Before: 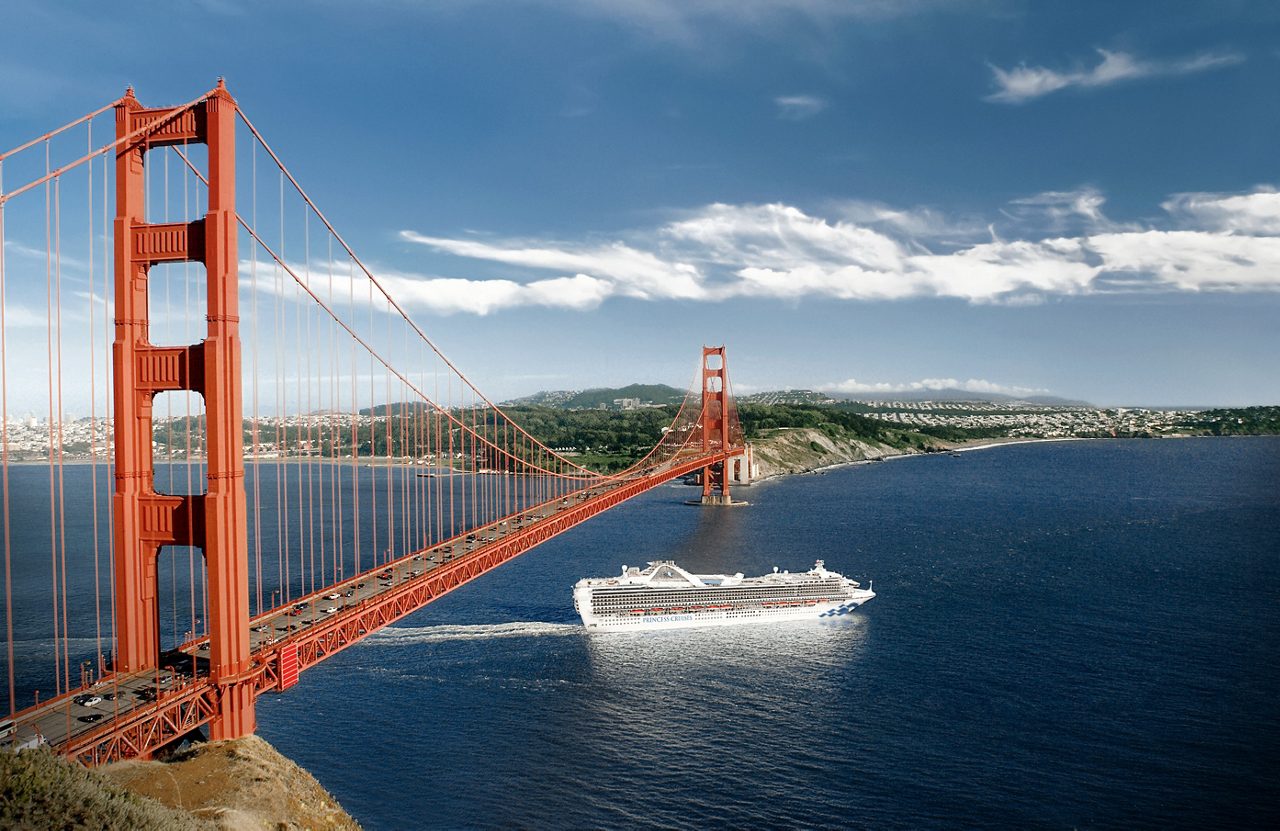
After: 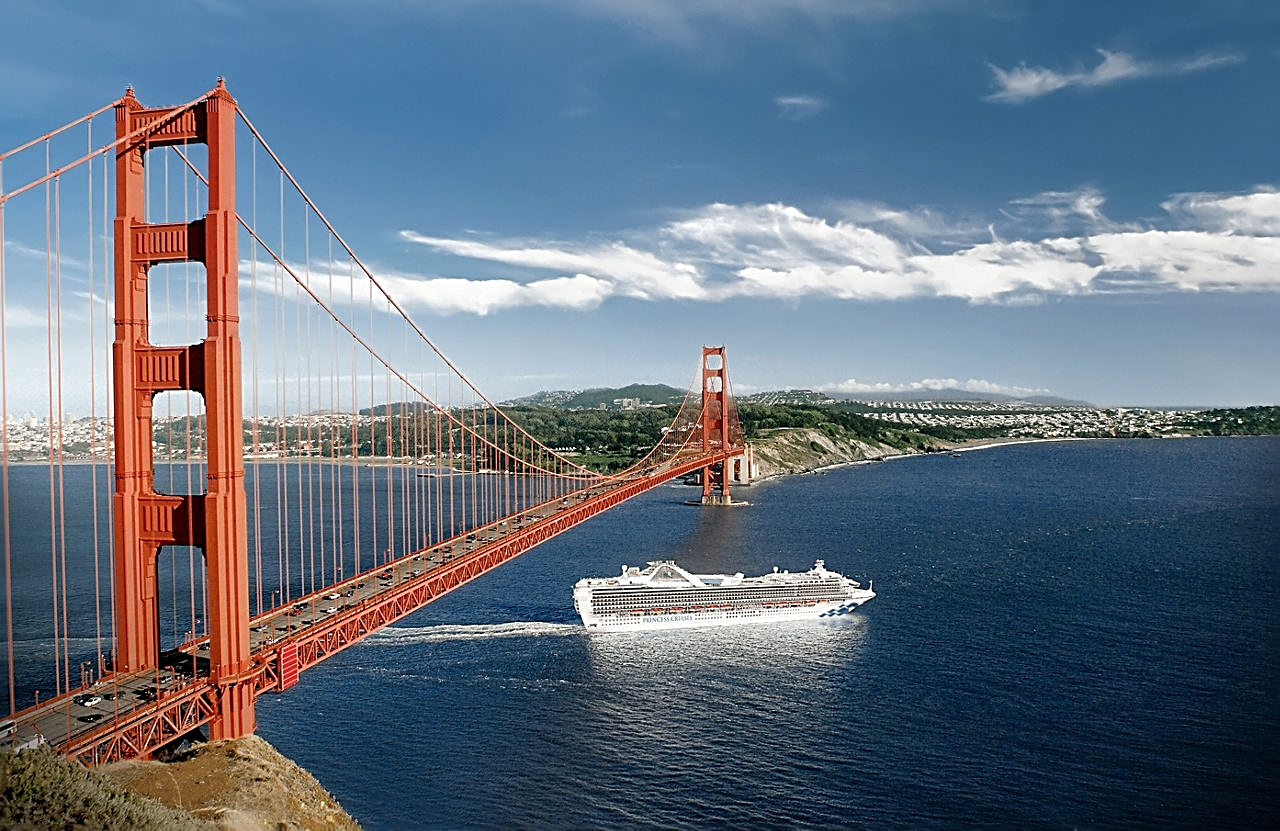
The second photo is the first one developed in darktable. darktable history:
sharpen: radius 2.531, amount 0.628
shadows and highlights: shadows 25, highlights -25
